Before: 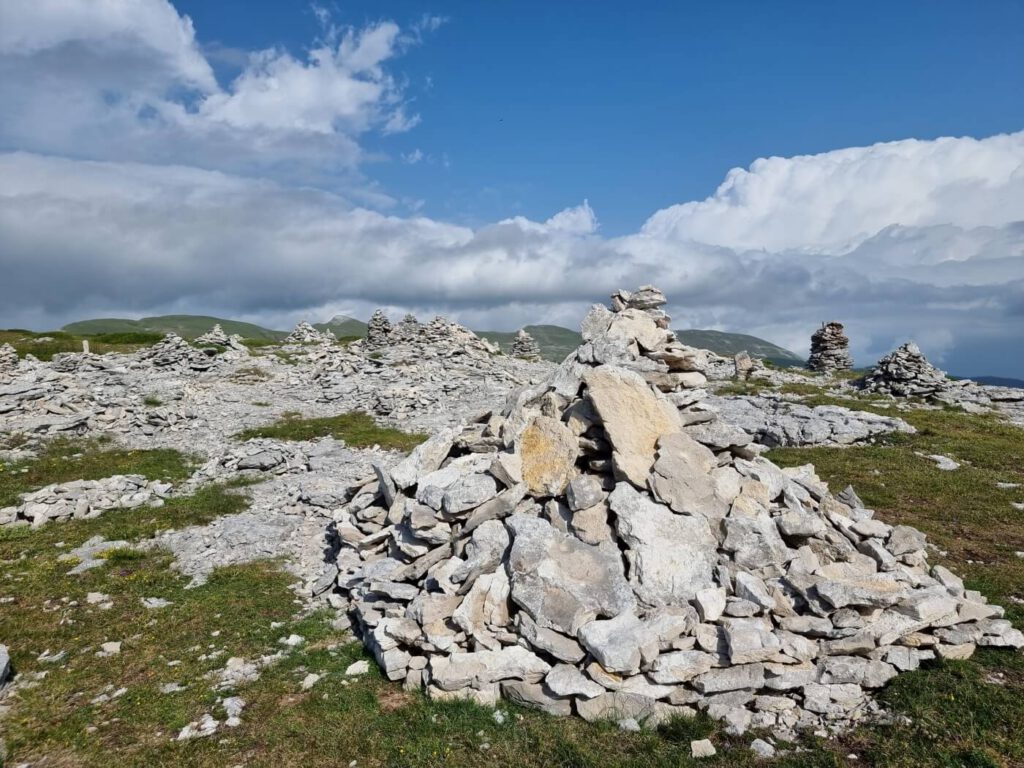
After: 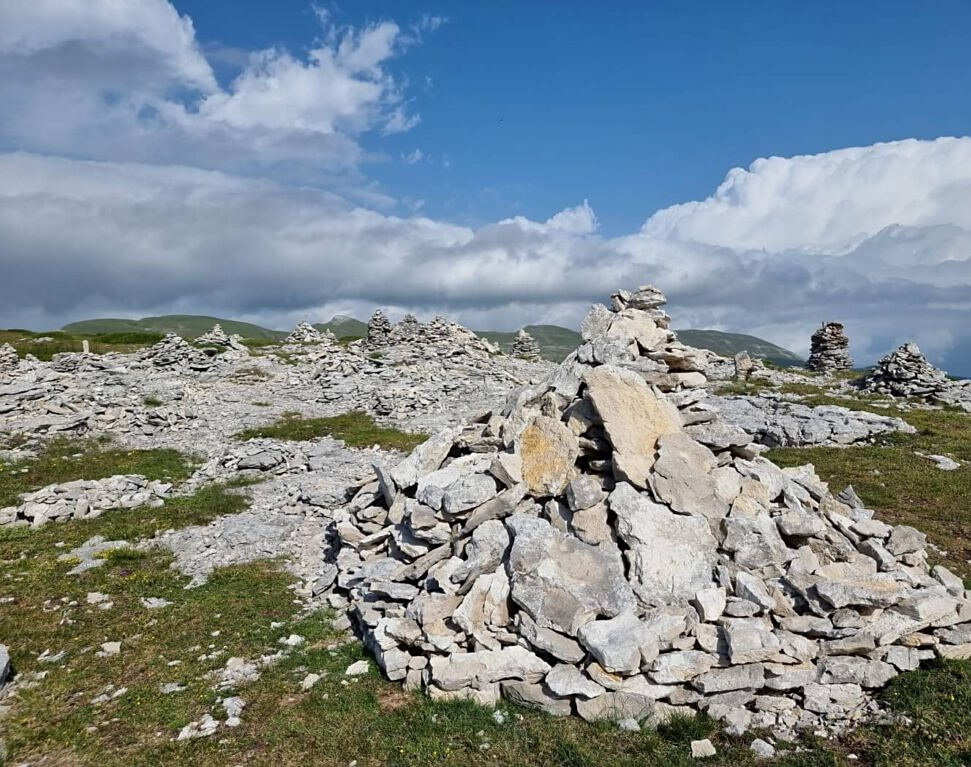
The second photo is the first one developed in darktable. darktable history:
sharpen: radius 1.565, amount 0.375, threshold 1.387
shadows and highlights: shadows 51.97, highlights -28.29, highlights color adjustment 45.99%, soften with gaussian
crop and rotate: left 0%, right 5.125%
